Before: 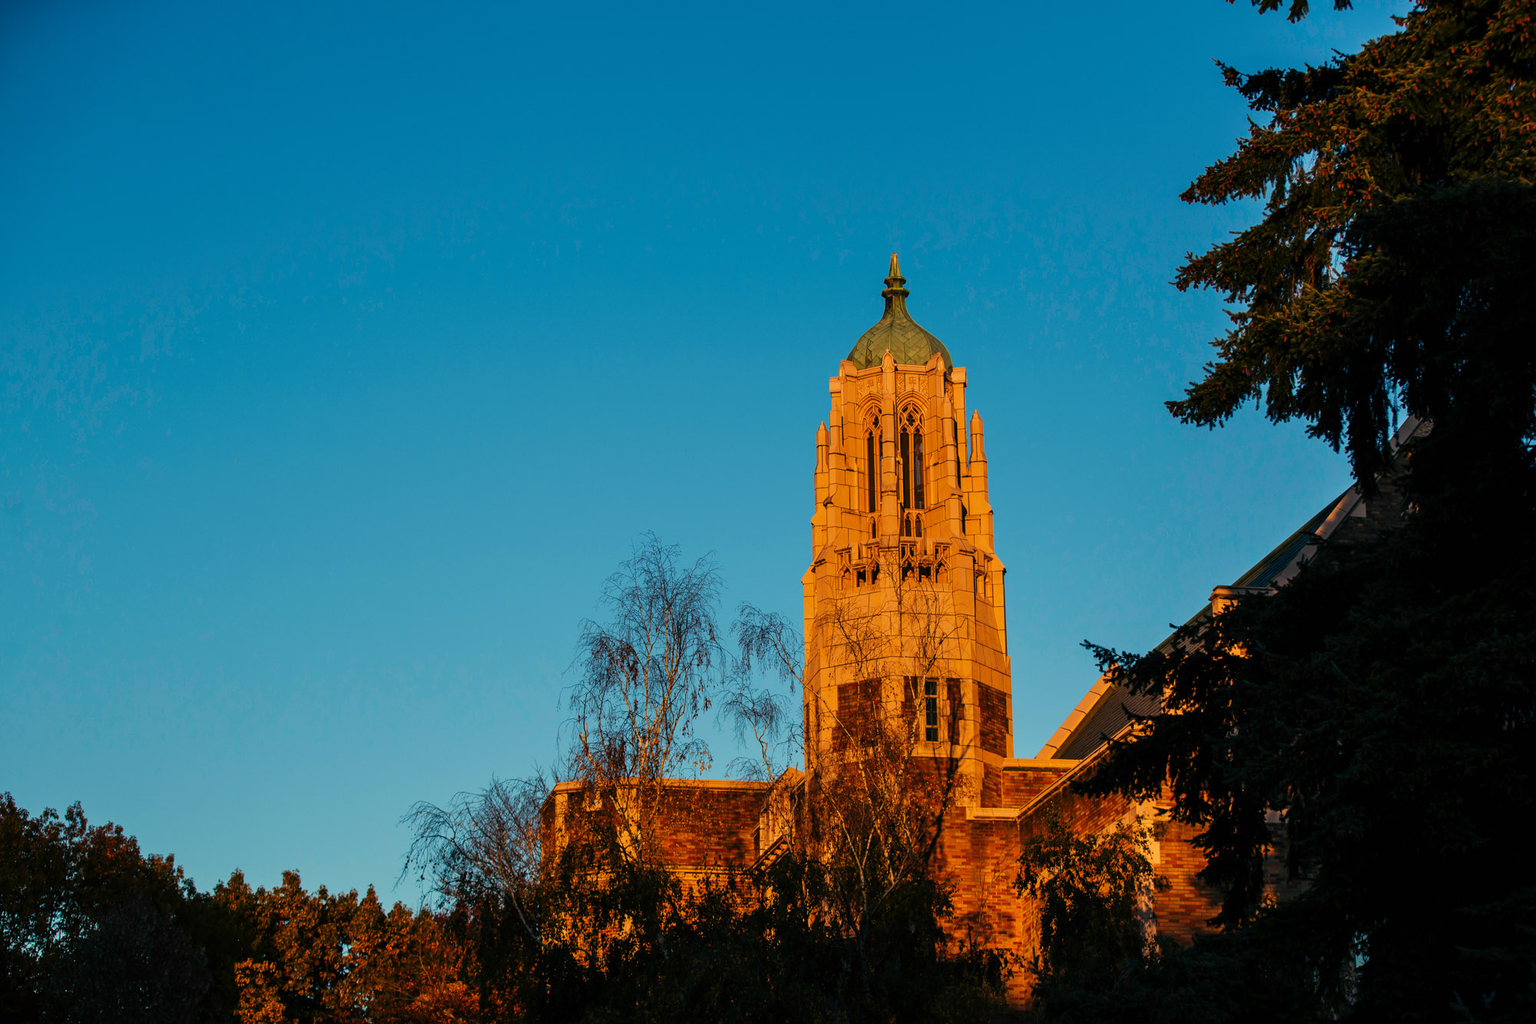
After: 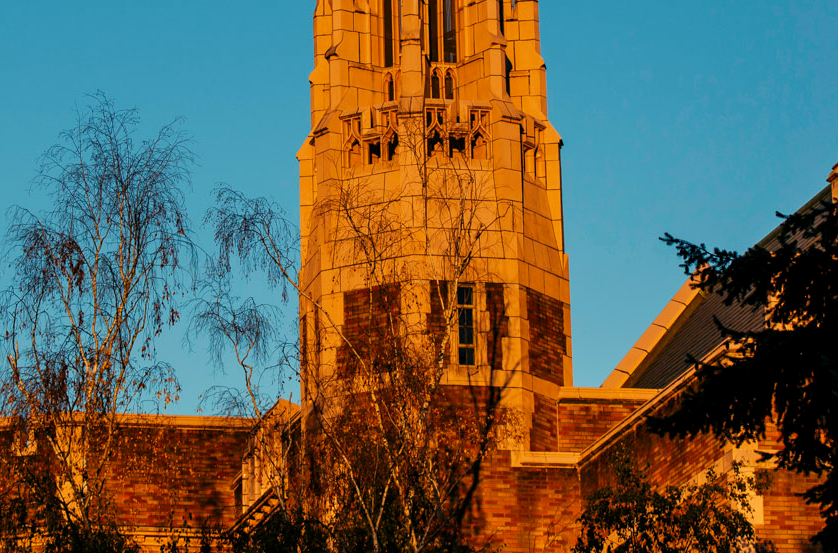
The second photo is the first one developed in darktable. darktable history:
crop: left 37.375%, top 45.082%, right 20.687%, bottom 13.41%
exposure: black level correction 0.002, compensate exposure bias true, compensate highlight preservation false
